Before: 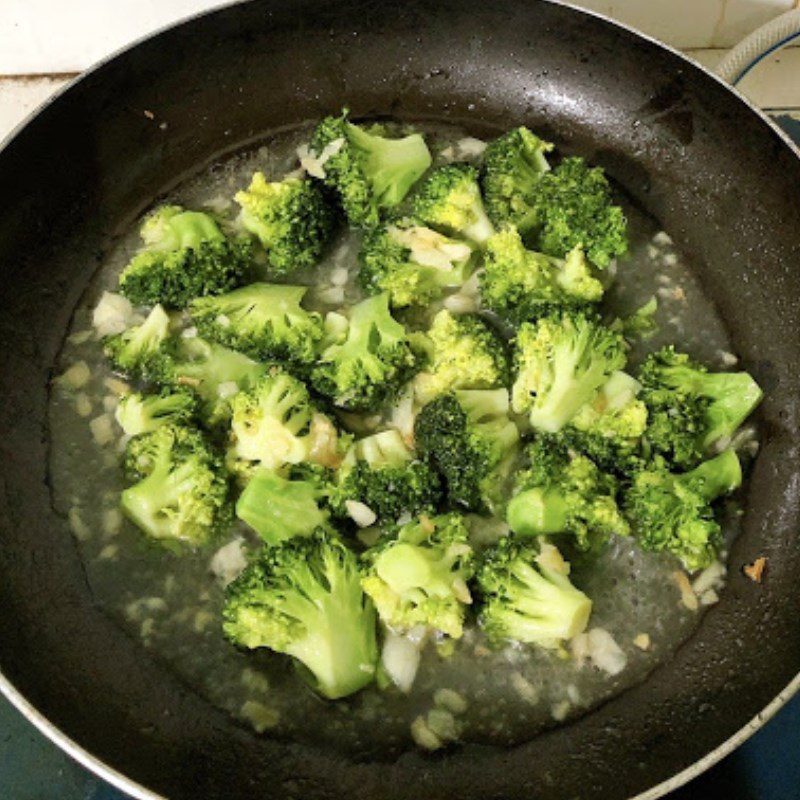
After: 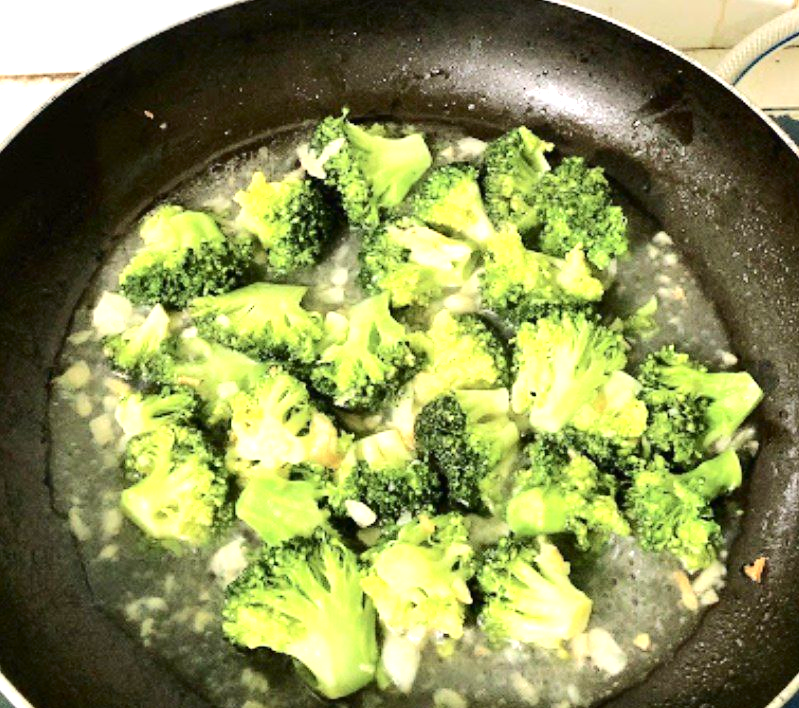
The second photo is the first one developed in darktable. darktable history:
tone curve: curves: ch0 [(0, 0) (0.003, 0.008) (0.011, 0.011) (0.025, 0.018) (0.044, 0.028) (0.069, 0.039) (0.1, 0.056) (0.136, 0.081) (0.177, 0.118) (0.224, 0.164) (0.277, 0.223) (0.335, 0.3) (0.399, 0.399) (0.468, 0.51) (0.543, 0.618) (0.623, 0.71) (0.709, 0.79) (0.801, 0.865) (0.898, 0.93) (1, 1)], color space Lab, independent channels, preserve colors none
exposure: black level correction 0, exposure 1.096 EV, compensate highlight preservation false
crop and rotate: top 0%, bottom 11.475%
color calibration: illuminant same as pipeline (D50), adaptation XYZ, x 0.347, y 0.358, temperature 5003.04 K
